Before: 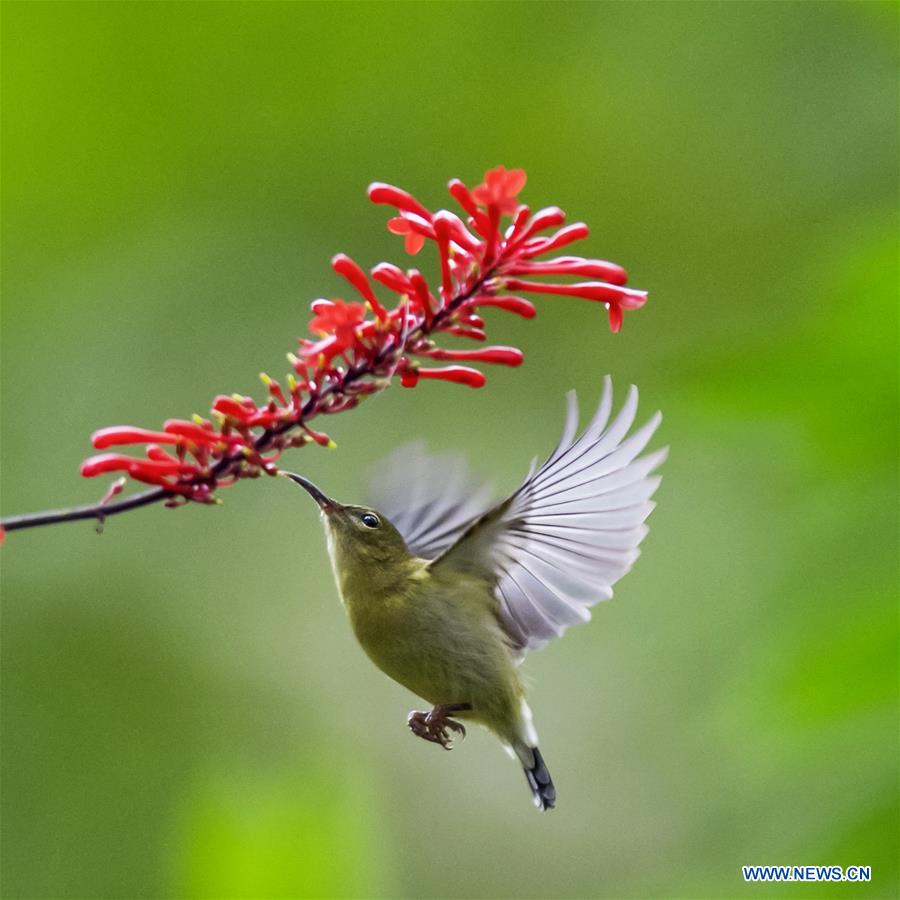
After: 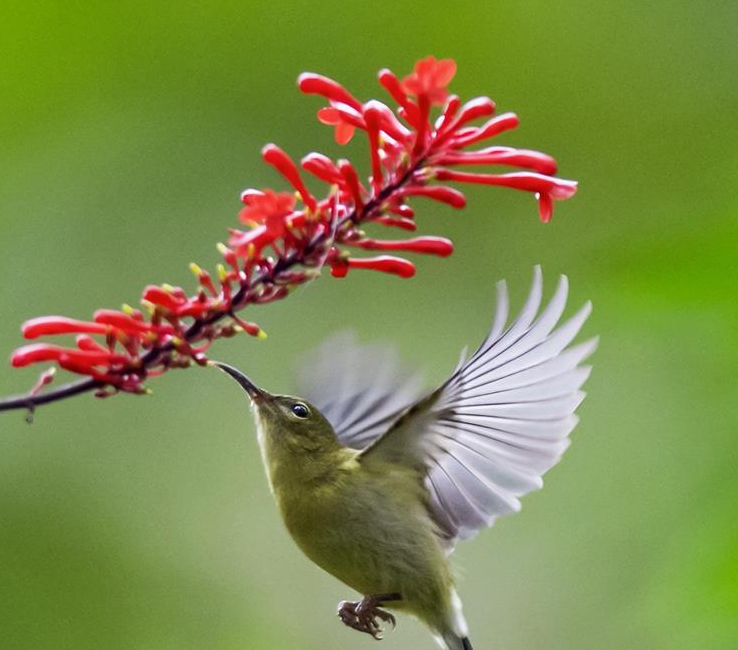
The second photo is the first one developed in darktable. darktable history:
crop: left 7.827%, top 12.278%, right 10.147%, bottom 15.472%
